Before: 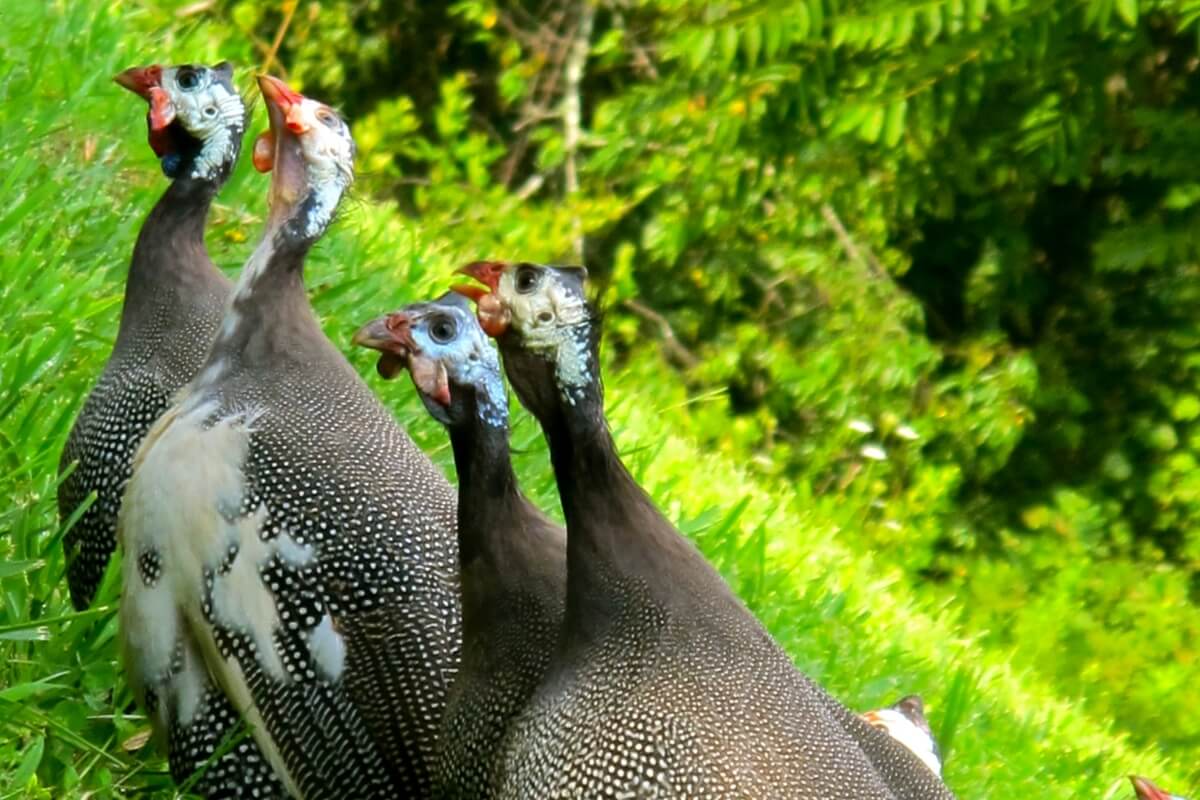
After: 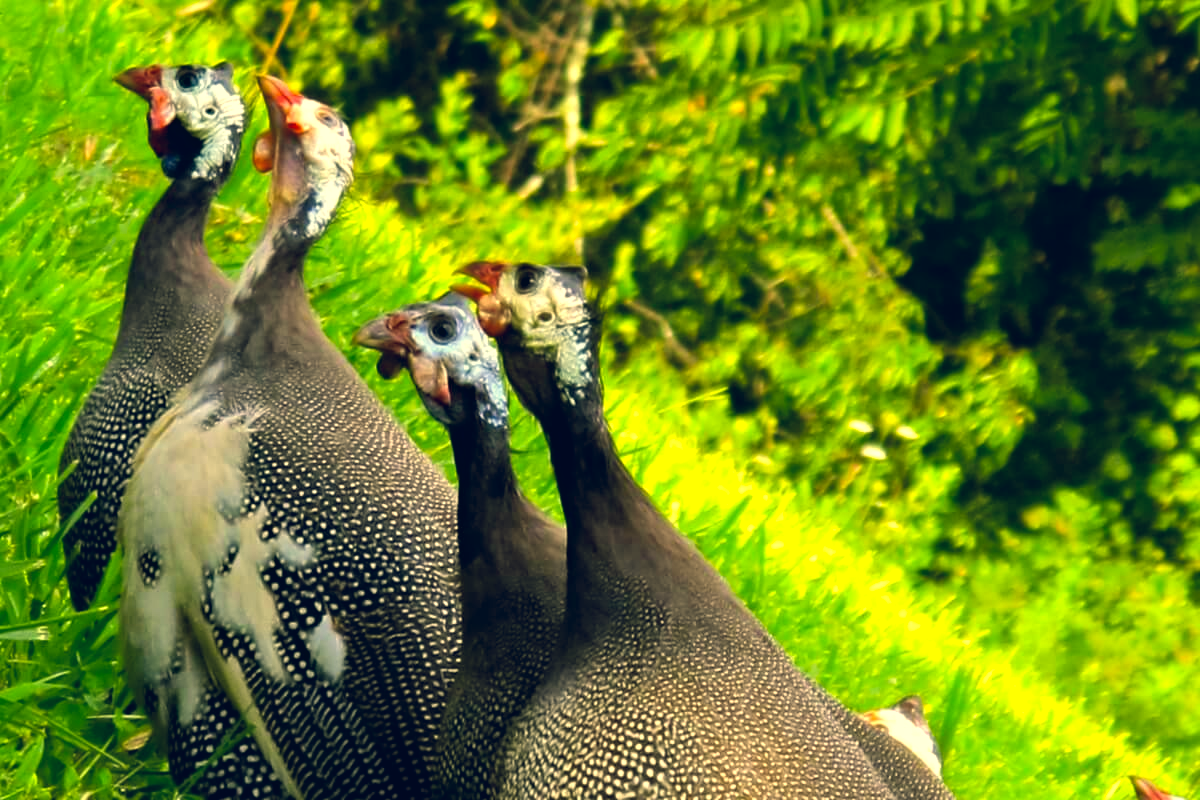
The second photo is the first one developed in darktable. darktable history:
color correction: highlights a* 5.3, highlights b* 24.26, shadows a* -15.58, shadows b* 4.02
color balance: lift [1.001, 0.997, 0.99, 1.01], gamma [1.007, 1, 0.975, 1.025], gain [1, 1.065, 1.052, 0.935], contrast 13.25%
haze removal: compatibility mode true, adaptive false
